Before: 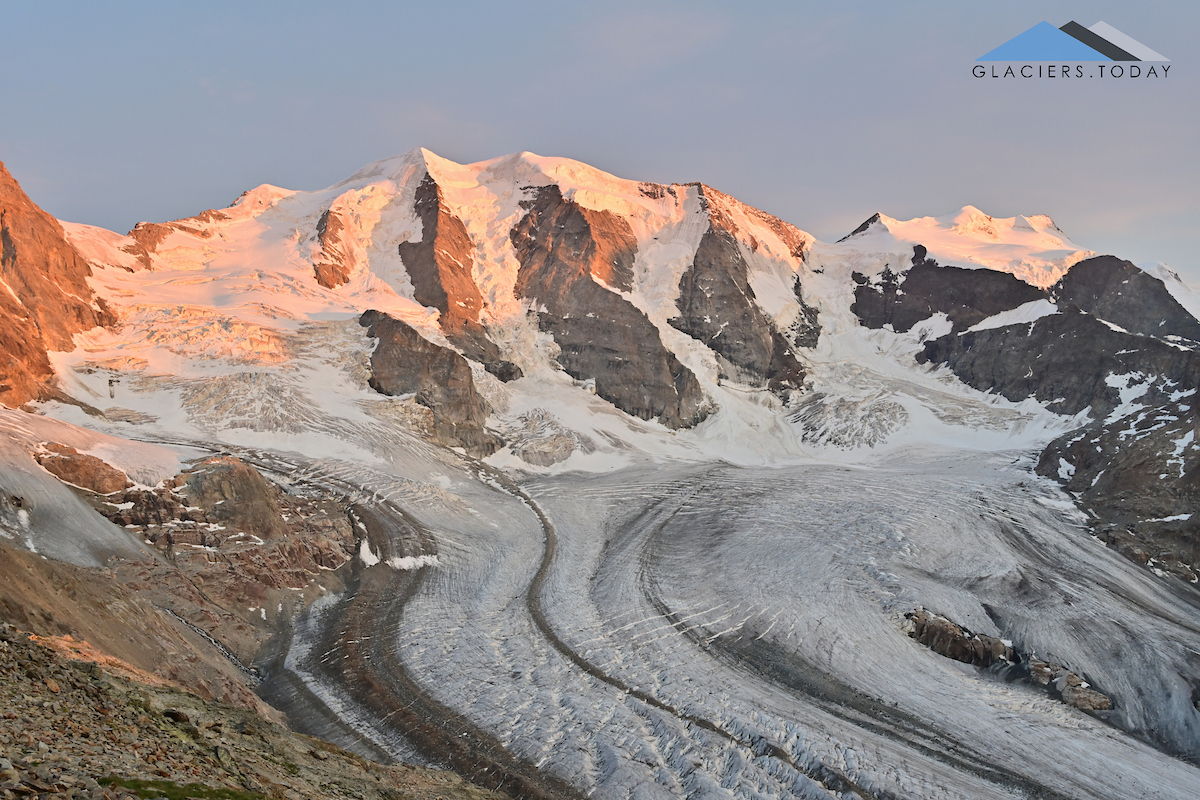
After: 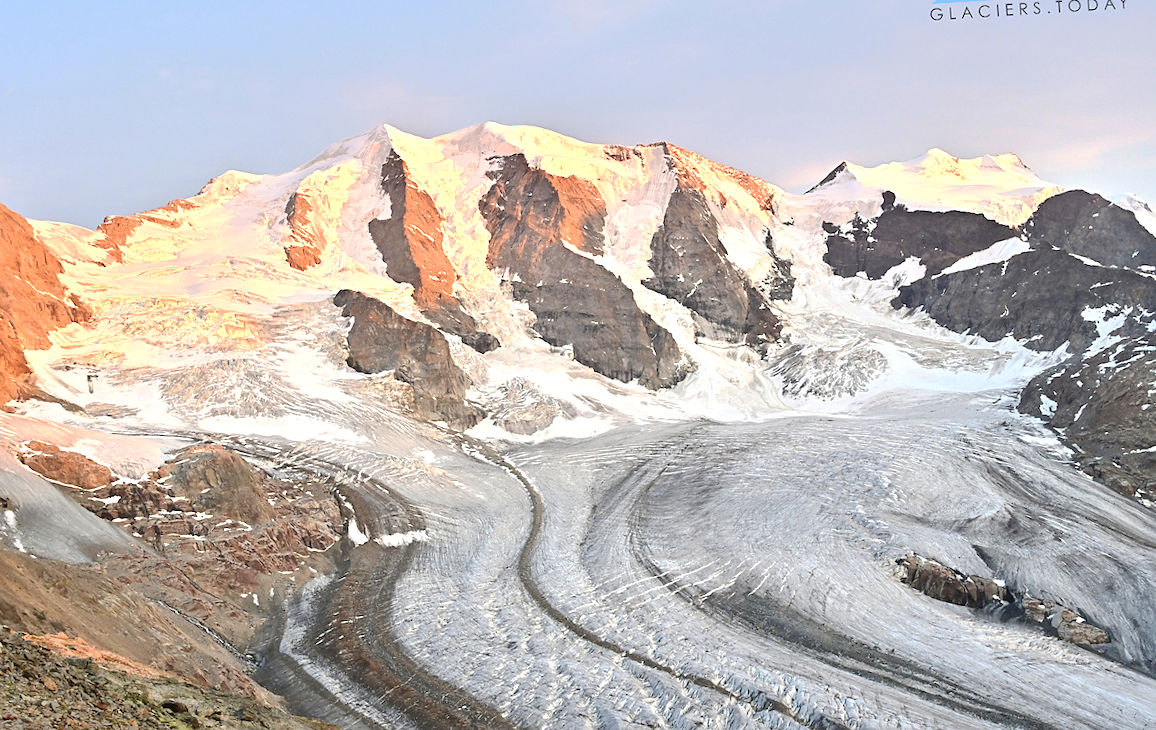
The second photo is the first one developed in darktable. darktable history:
sharpen: radius 1.272, amount 0.305, threshold 0
exposure: exposure 0.935 EV, compensate highlight preservation false
tone curve: curves: ch0 [(0, 0) (0.003, 0.013) (0.011, 0.018) (0.025, 0.027) (0.044, 0.045) (0.069, 0.068) (0.1, 0.096) (0.136, 0.13) (0.177, 0.168) (0.224, 0.217) (0.277, 0.277) (0.335, 0.338) (0.399, 0.401) (0.468, 0.473) (0.543, 0.544) (0.623, 0.621) (0.709, 0.7) (0.801, 0.781) (0.898, 0.869) (1, 1)], preserve colors none
rotate and perspective: rotation -3.52°, crop left 0.036, crop right 0.964, crop top 0.081, crop bottom 0.919
